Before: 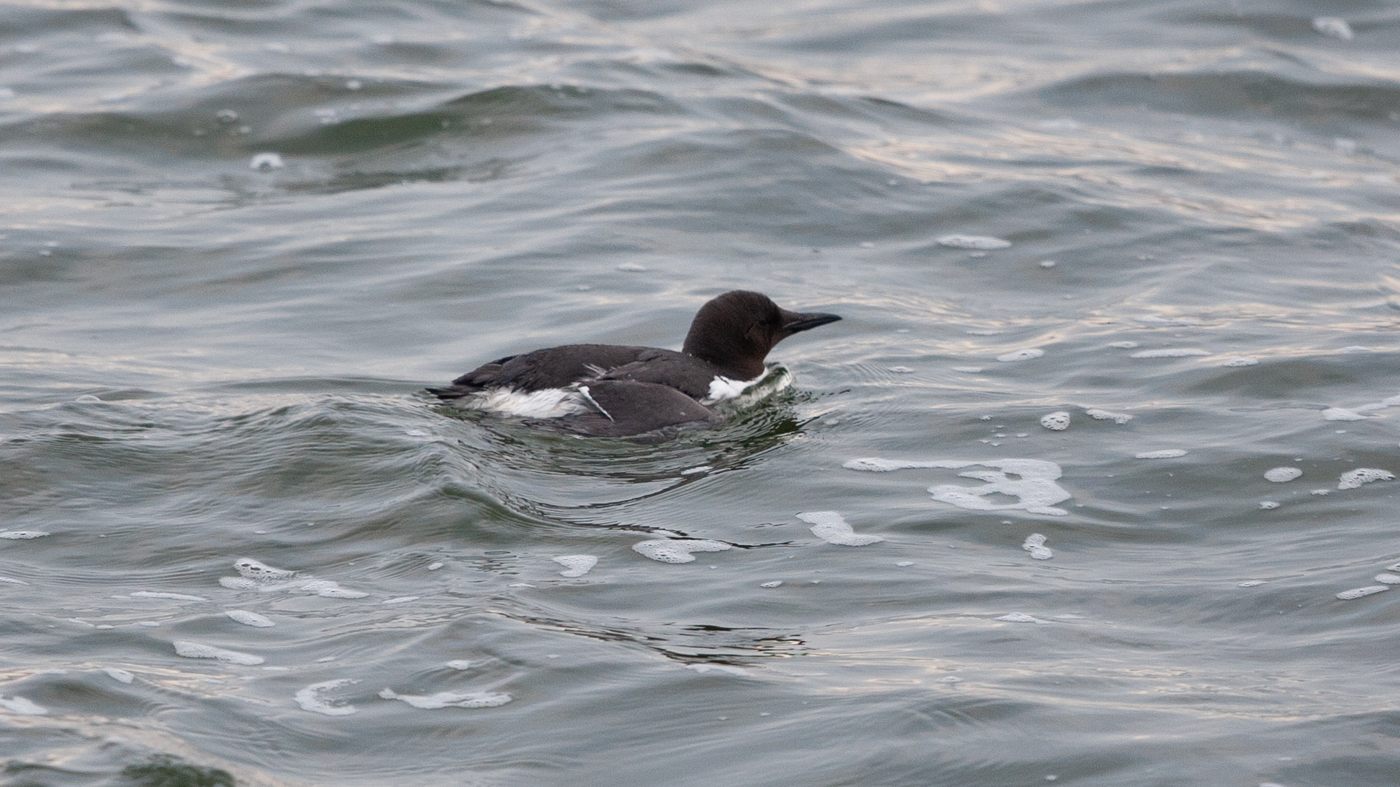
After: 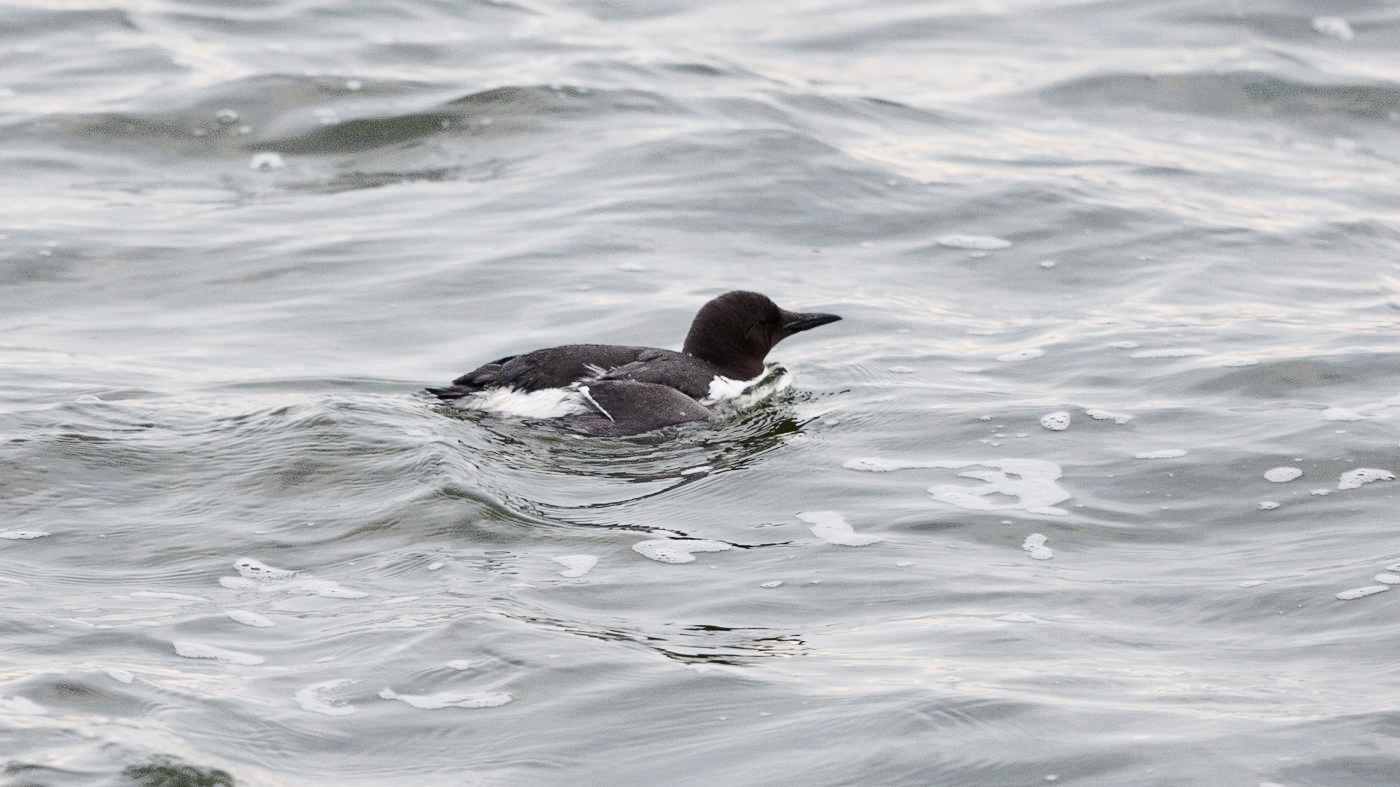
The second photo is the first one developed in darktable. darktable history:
color correction: saturation 1.1
color zones: curves: ch0 [(0, 0.499) (0.143, 0.5) (0.286, 0.5) (0.429, 0.476) (0.571, 0.284) (0.714, 0.243) (0.857, 0.449) (1, 0.499)]; ch1 [(0, 0.532) (0.143, 0.645) (0.286, 0.696) (0.429, 0.211) (0.571, 0.504) (0.714, 0.493) (0.857, 0.495) (1, 0.532)]; ch2 [(0, 0.5) (0.143, 0.5) (0.286, 0.427) (0.429, 0.324) (0.571, 0.5) (0.714, 0.5) (0.857, 0.5) (1, 0.5)]
base curve: curves: ch0 [(0, 0) (0.158, 0.273) (0.879, 0.895) (1, 1)], preserve colors none
contrast brightness saturation: contrast 0.25, saturation -0.31
